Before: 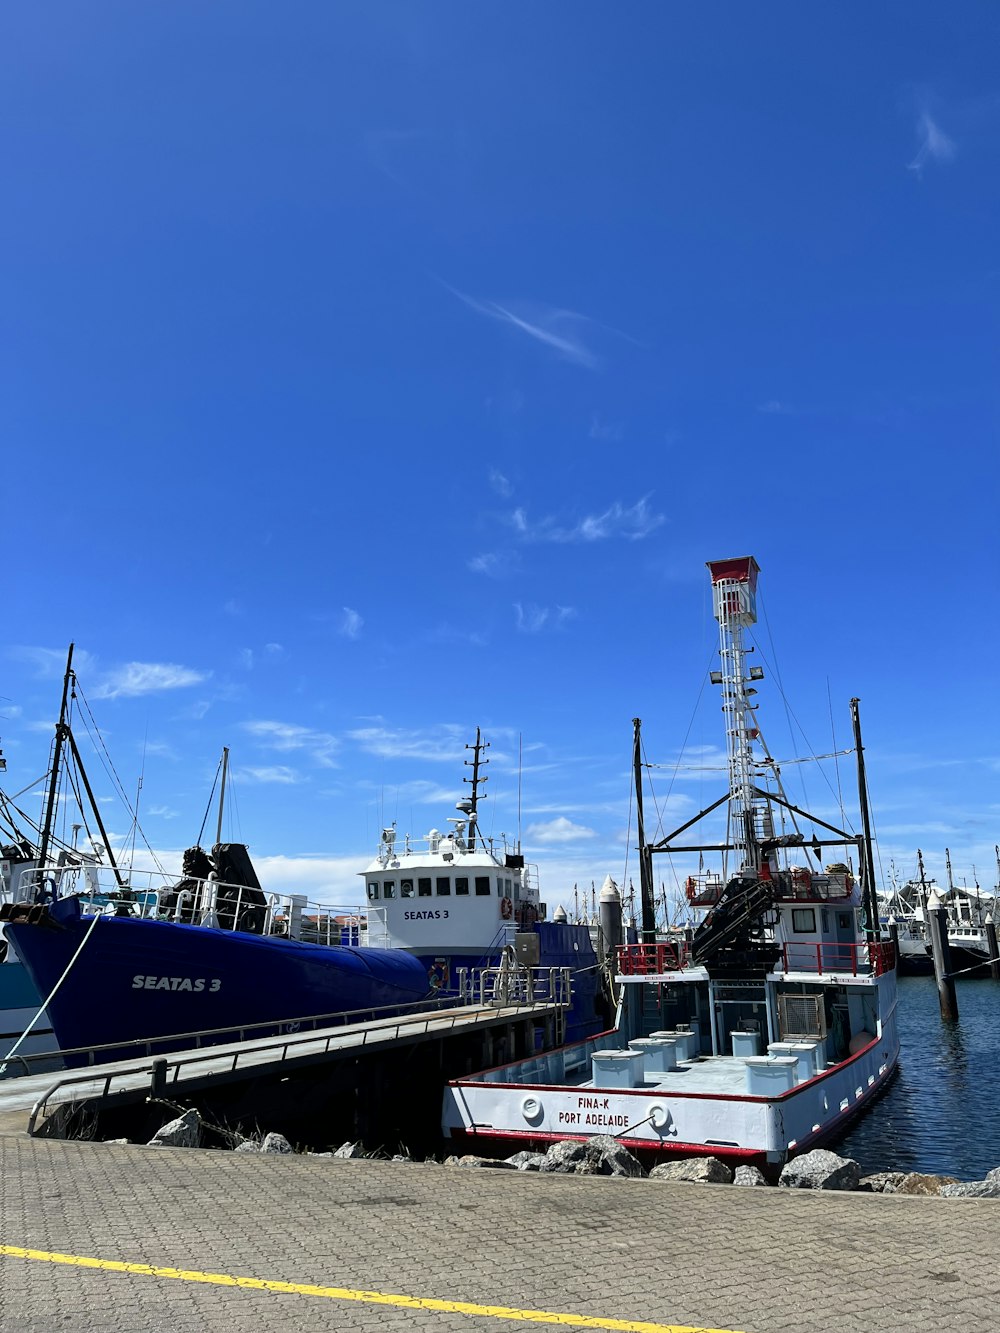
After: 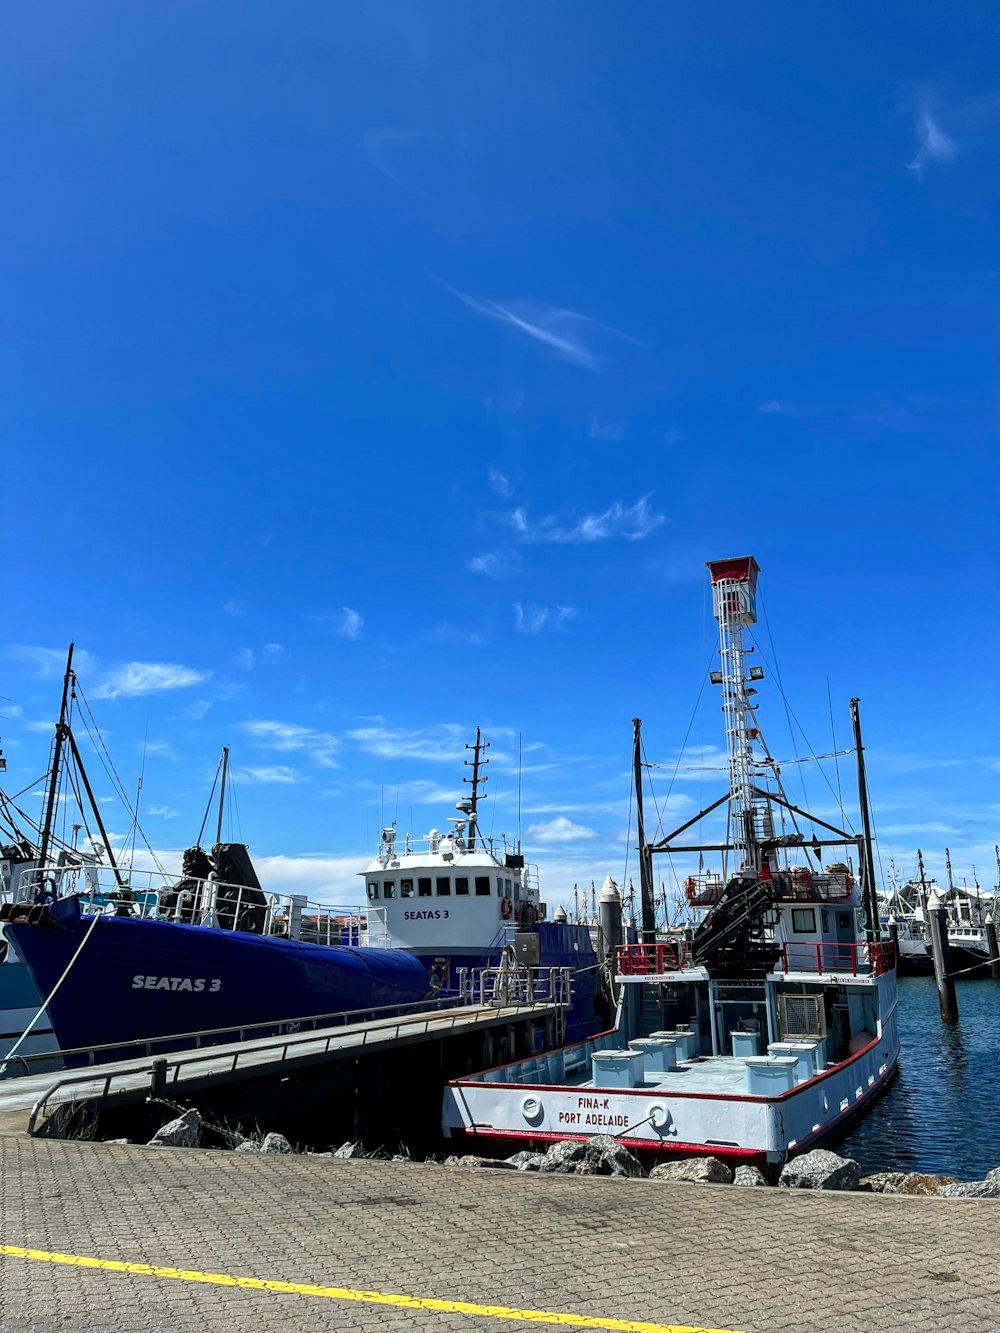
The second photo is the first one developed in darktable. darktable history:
local contrast: detail 130%
tone equalizer: on, module defaults
